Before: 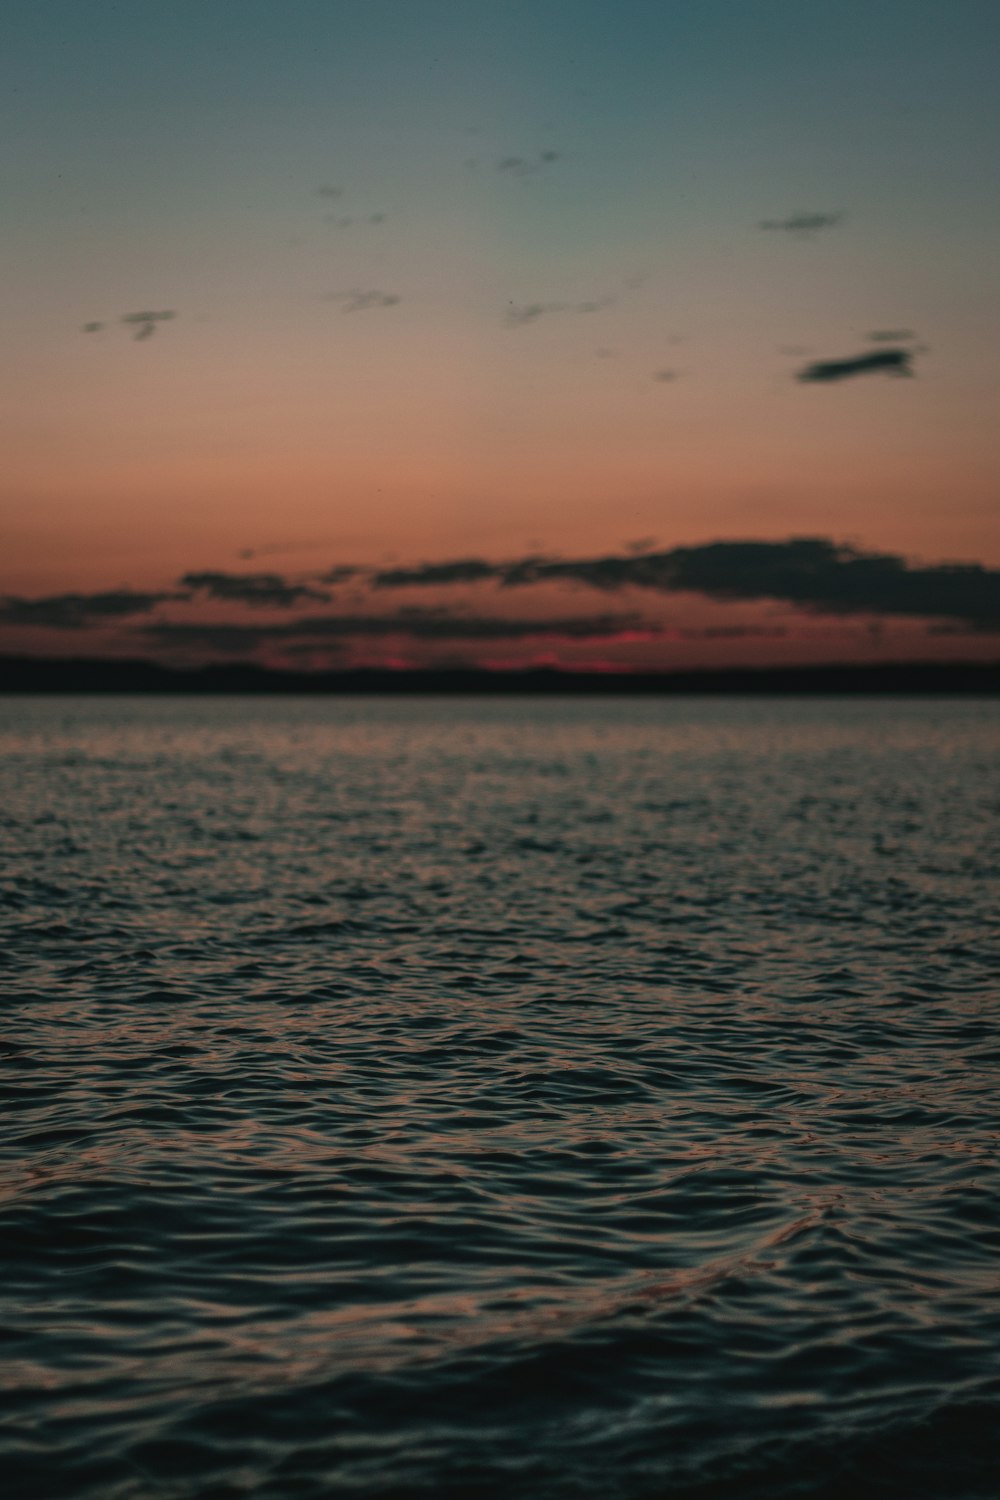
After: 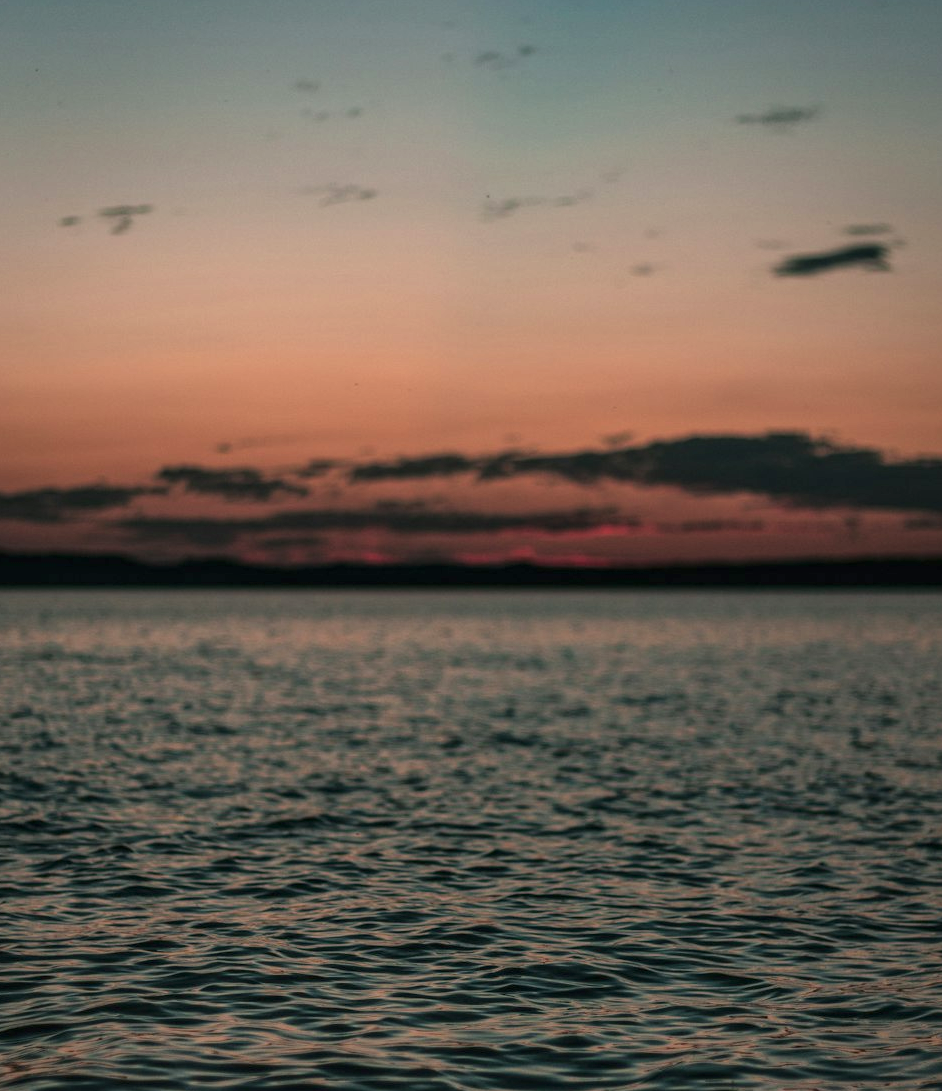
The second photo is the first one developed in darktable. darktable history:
crop: left 2.376%, top 7.079%, right 3.419%, bottom 20.155%
exposure: exposure 0.473 EV, compensate highlight preservation false
local contrast: on, module defaults
